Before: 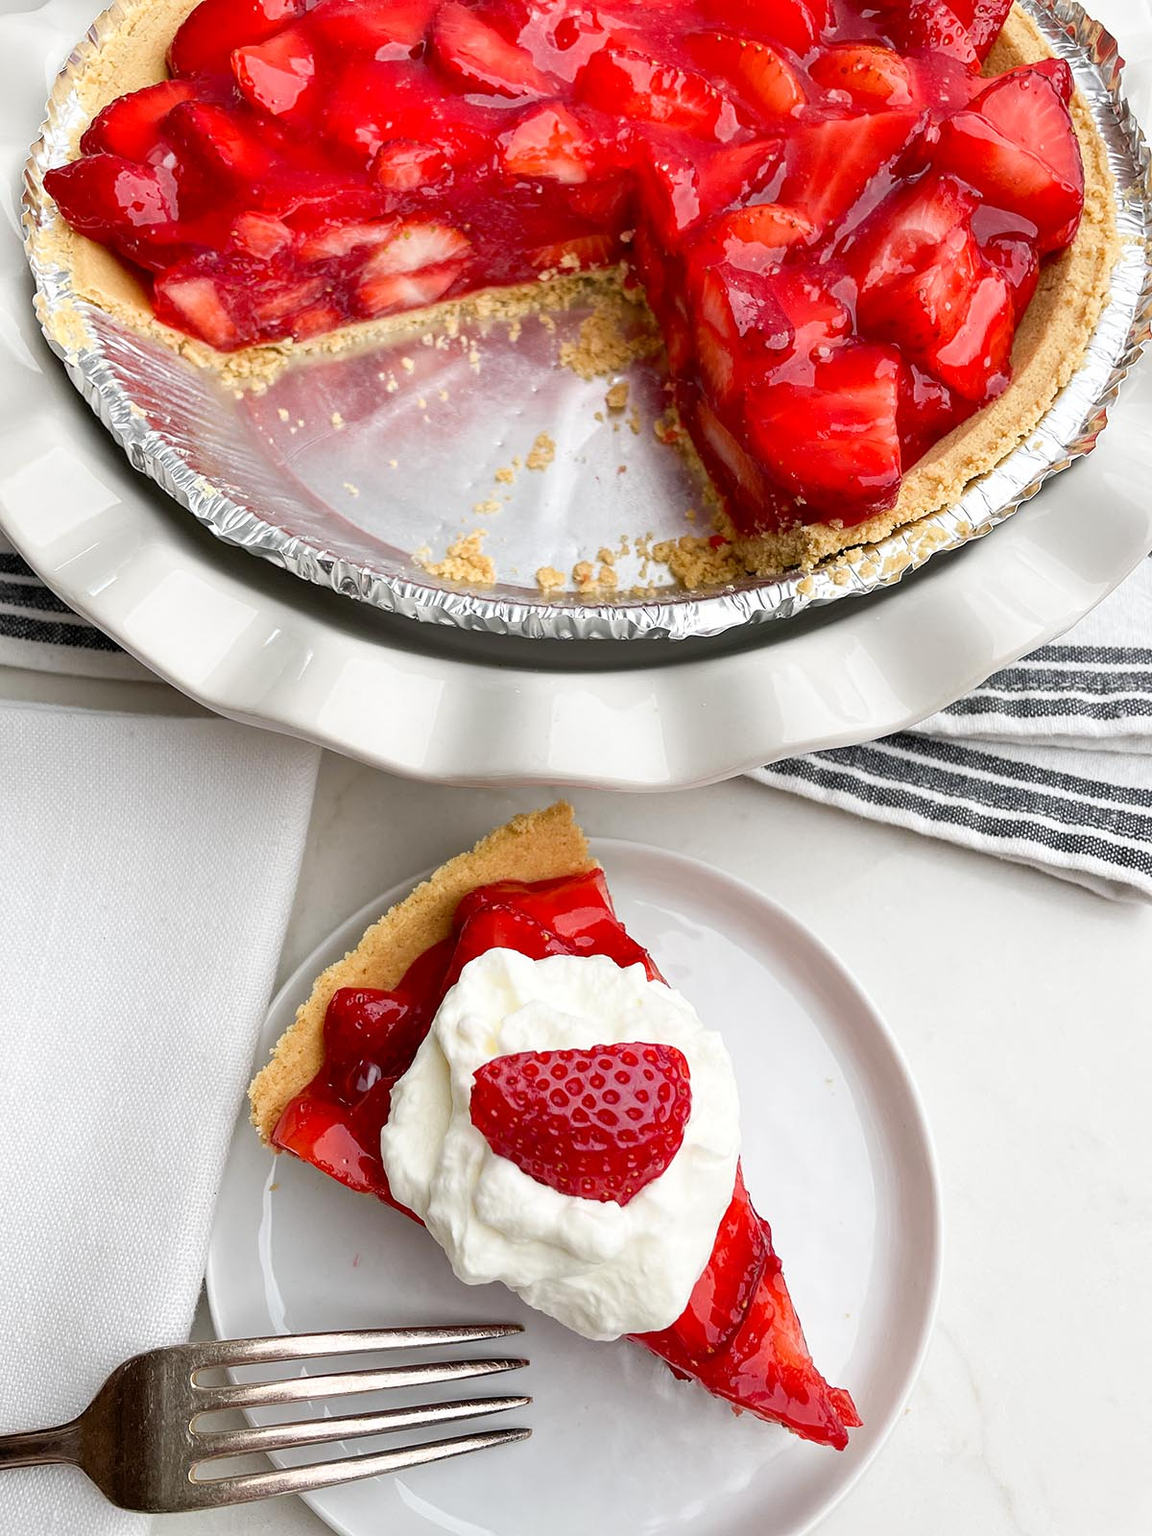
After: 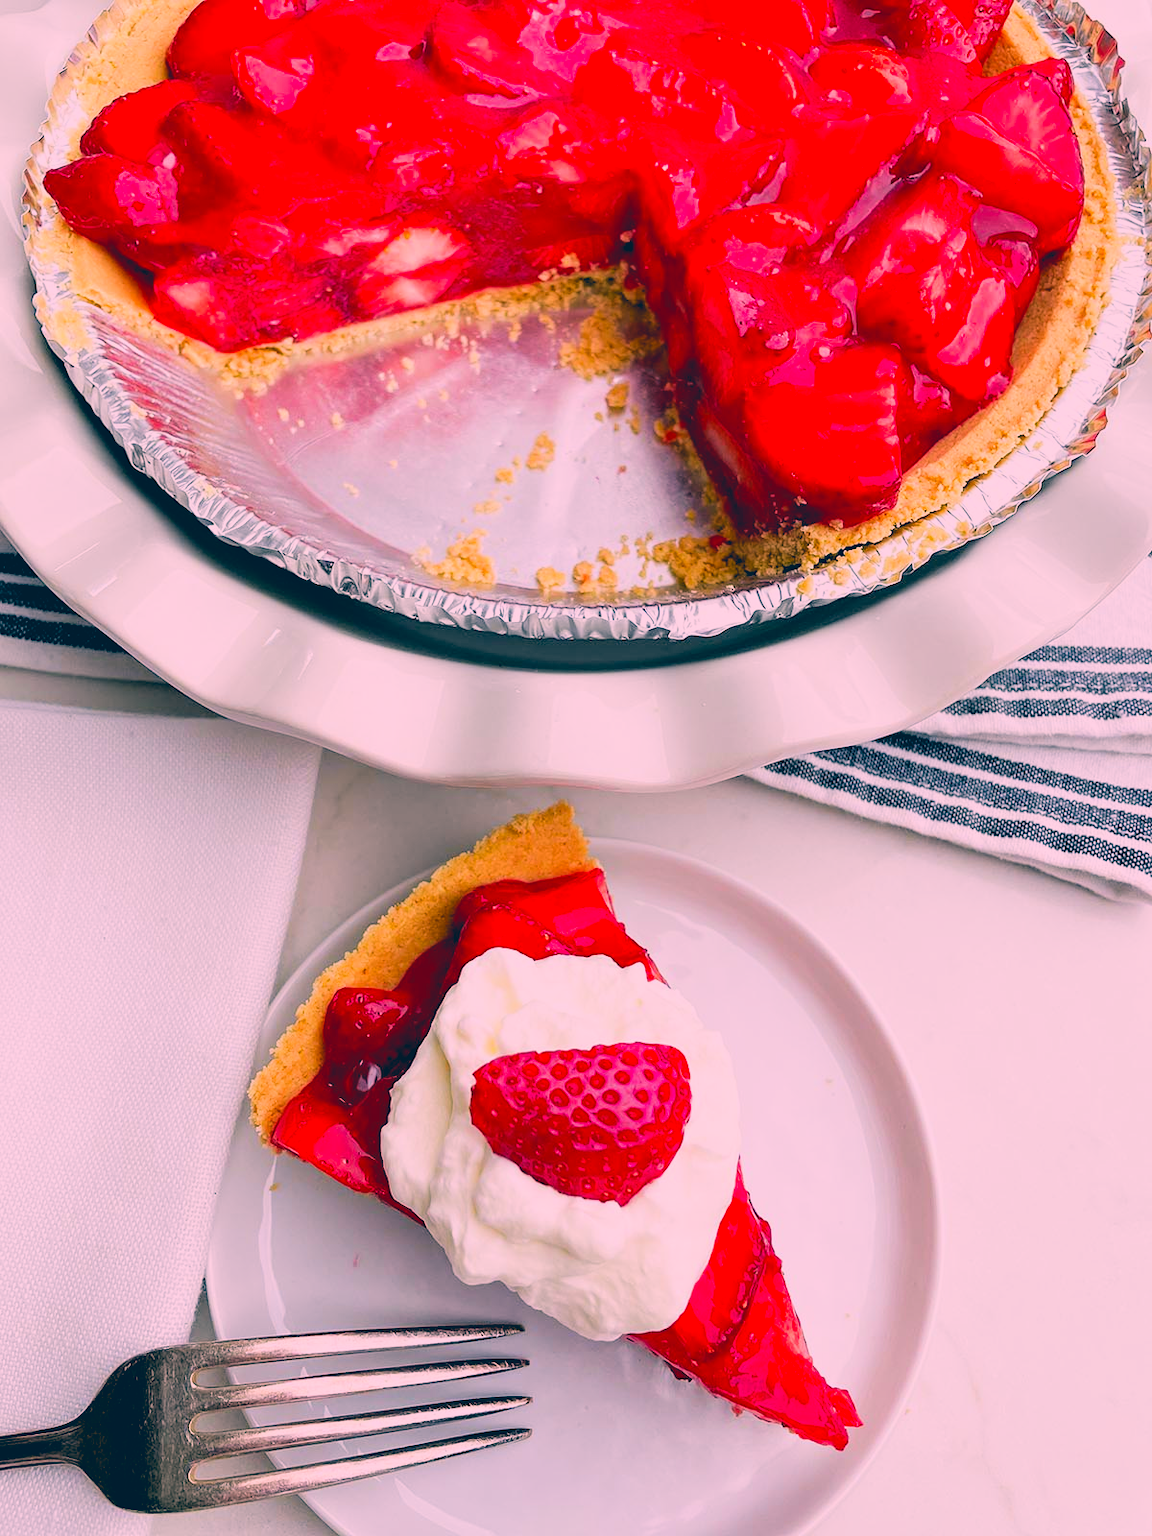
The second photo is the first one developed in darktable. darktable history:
contrast brightness saturation: contrast -0.1, brightness 0.05, saturation 0.08
color correction: highlights a* 17.03, highlights b* 0.205, shadows a* -15.38, shadows b* -14.56, saturation 1.5
filmic rgb: black relative exposure -5 EV, white relative exposure 3.5 EV, hardness 3.19, contrast 1.2, highlights saturation mix -30%
